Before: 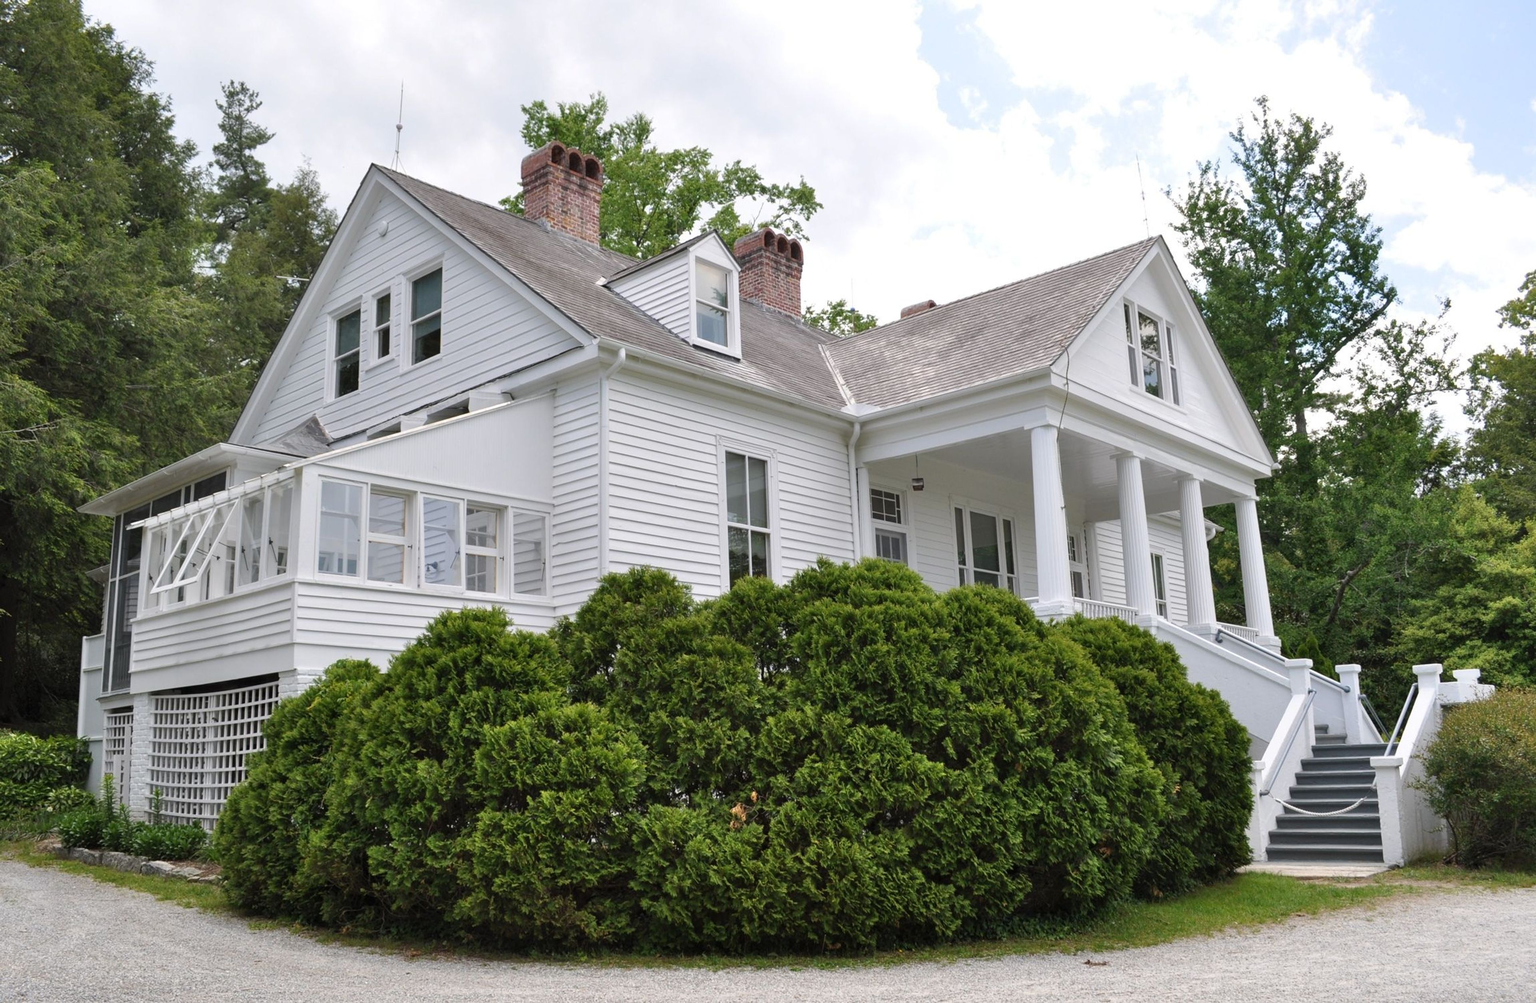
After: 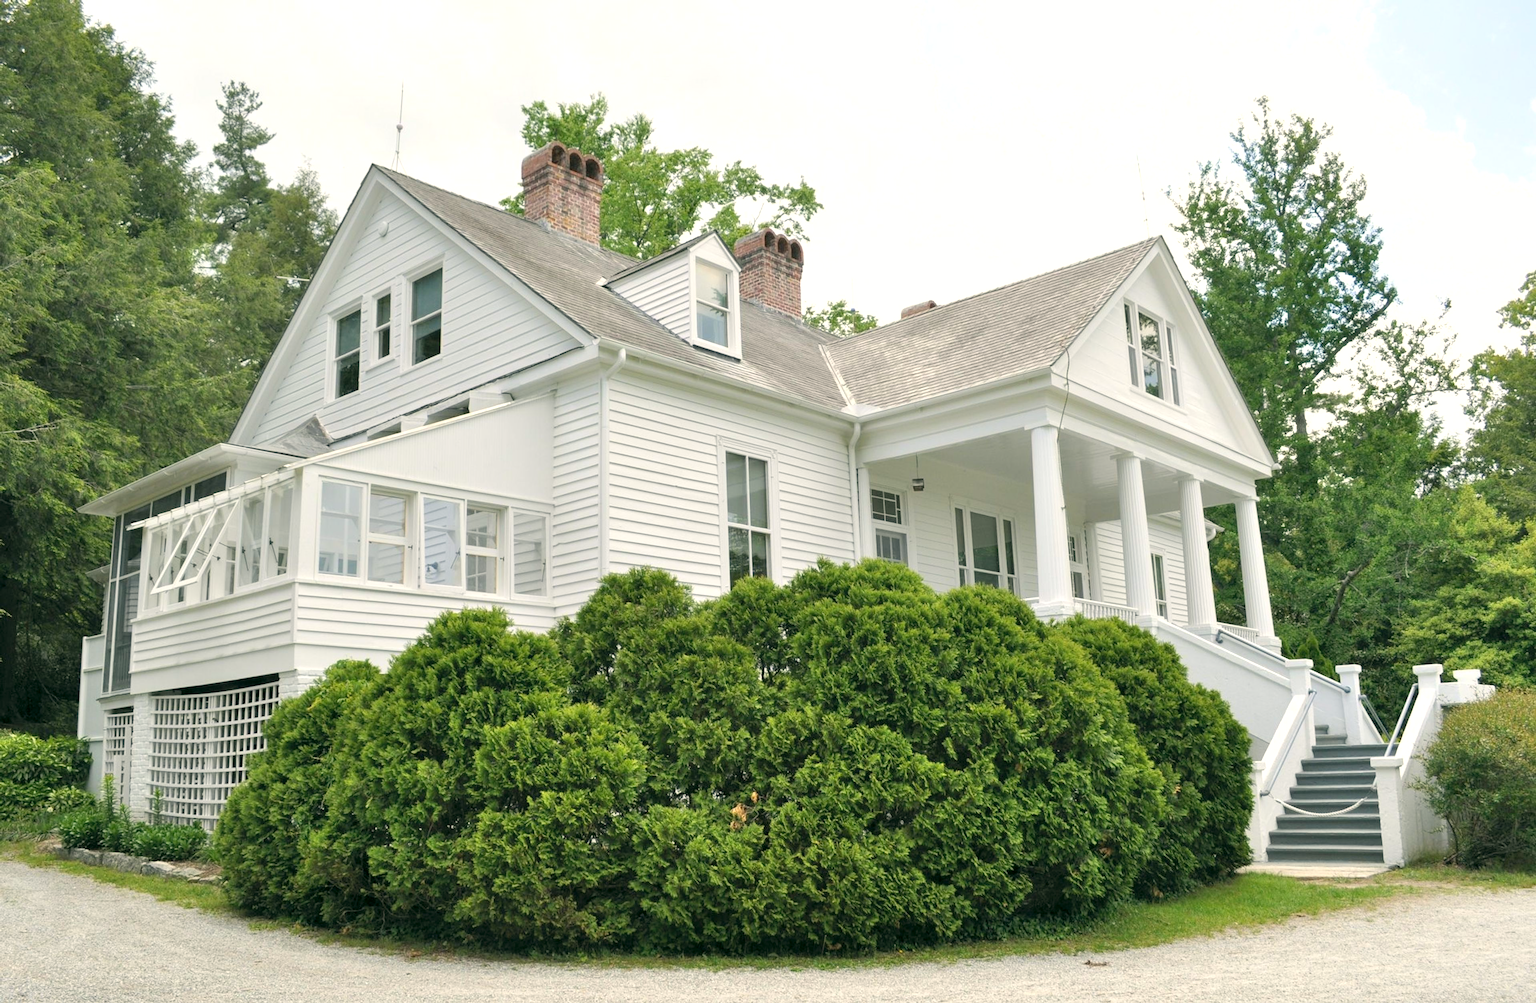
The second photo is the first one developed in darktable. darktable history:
exposure: black level correction 0.002, exposure 0.299 EV, compensate exposure bias true, compensate highlight preservation false
contrast brightness saturation: brightness 0.148
color correction: highlights a* -0.516, highlights b* 9.41, shadows a* -8.98, shadows b* 1.13
